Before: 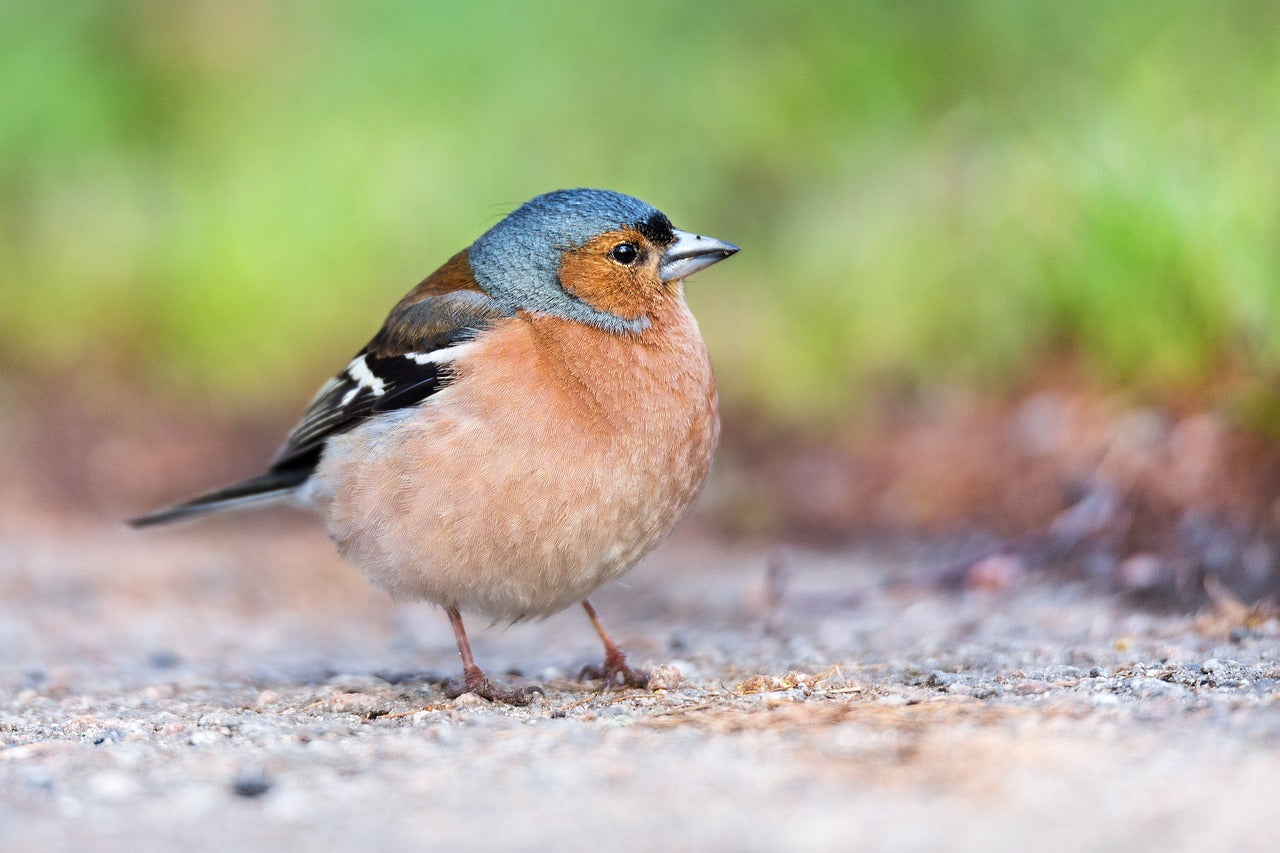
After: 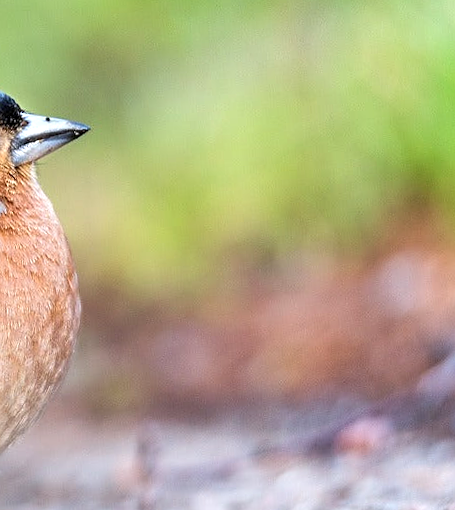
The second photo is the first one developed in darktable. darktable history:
rotate and perspective: rotation -3.52°, crop left 0.036, crop right 0.964, crop top 0.081, crop bottom 0.919
crop and rotate: left 49.936%, top 10.094%, right 13.136%, bottom 24.256%
exposure: exposure 0.3 EV, compensate highlight preservation false
sharpen: on, module defaults
